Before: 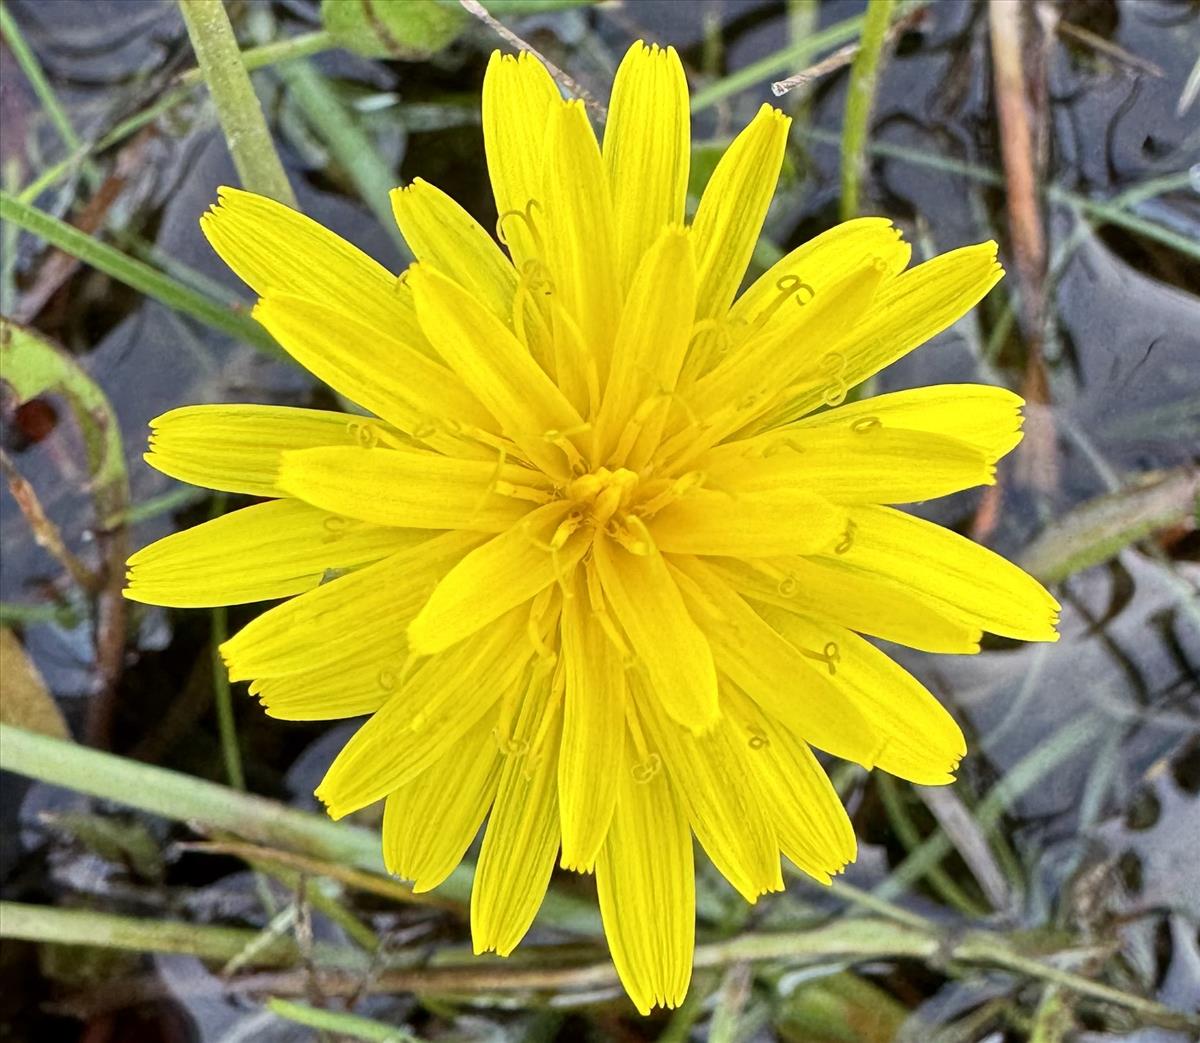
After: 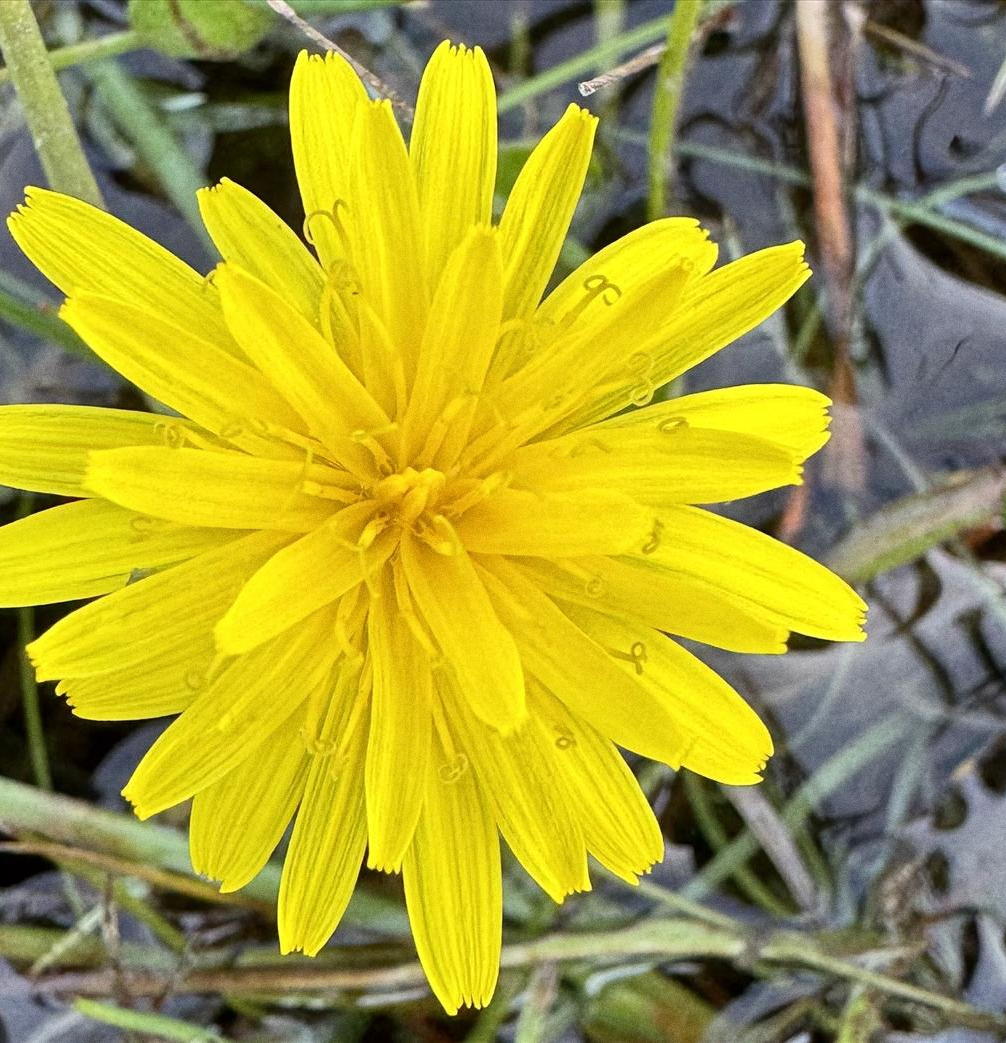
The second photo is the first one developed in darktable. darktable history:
crop: left 16.145%
grain: coarseness 0.09 ISO
